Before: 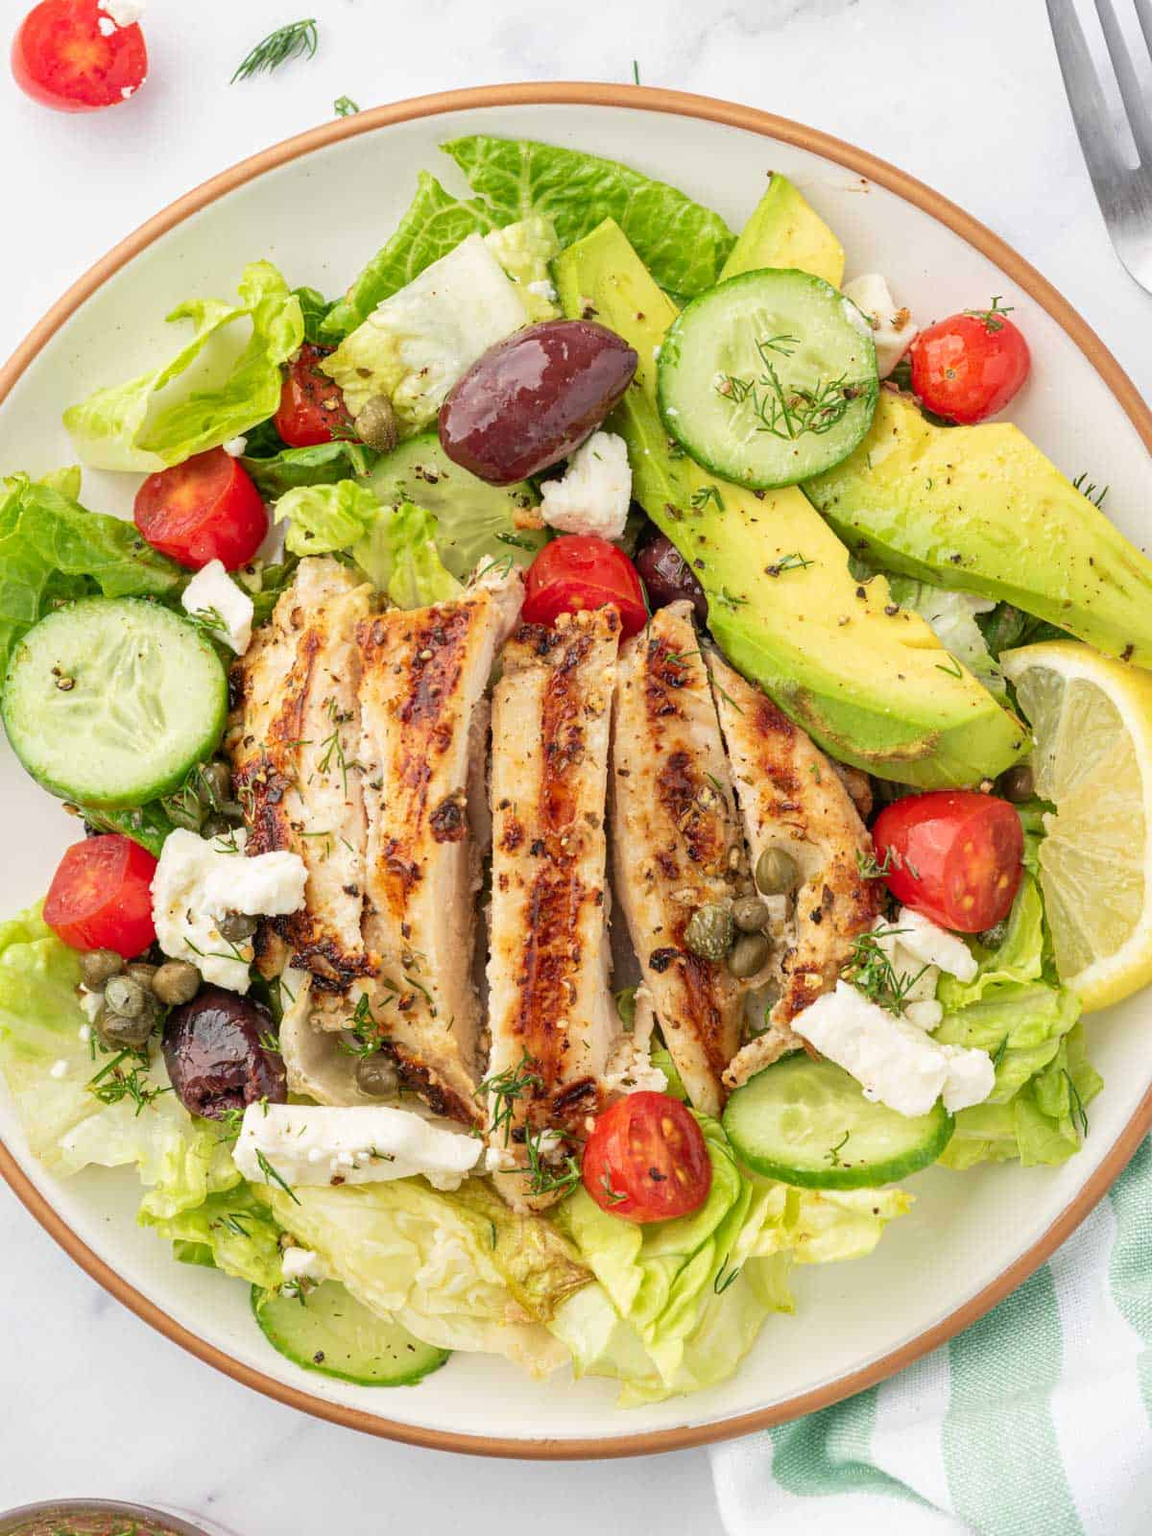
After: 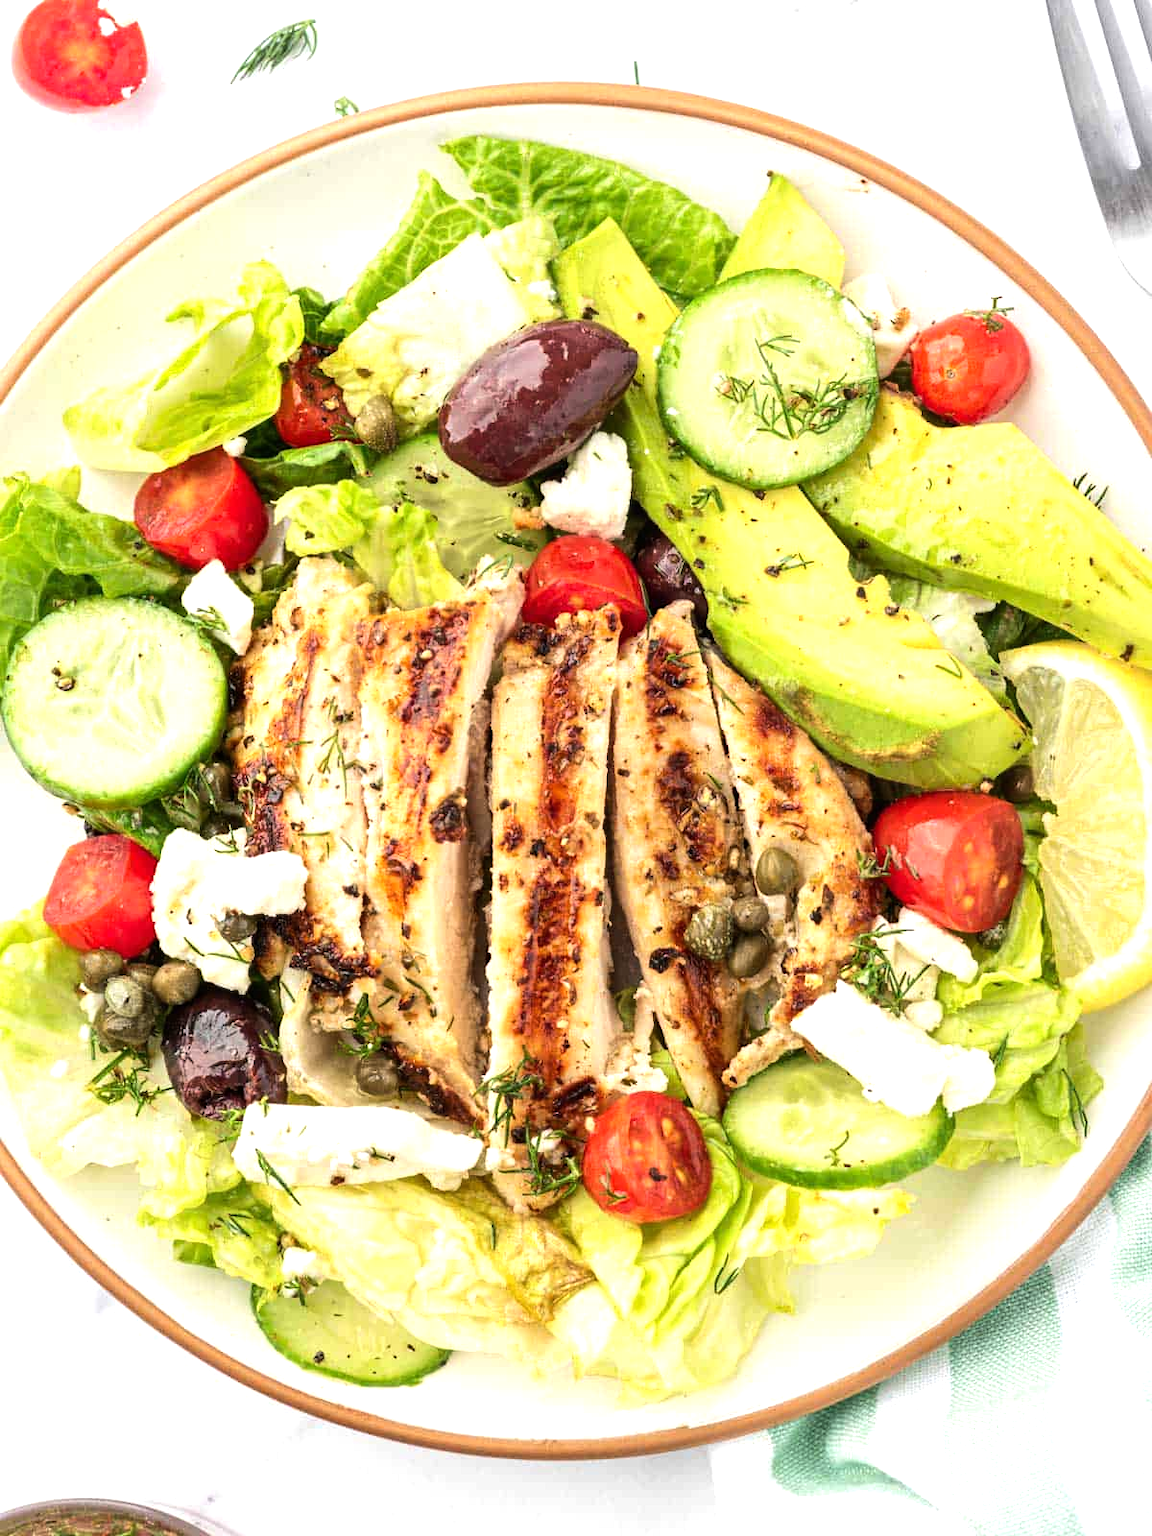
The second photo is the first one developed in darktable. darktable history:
tone equalizer: -8 EV -0.75 EV, -7 EV -0.7 EV, -6 EV -0.6 EV, -5 EV -0.4 EV, -3 EV 0.4 EV, -2 EV 0.6 EV, -1 EV 0.7 EV, +0 EV 0.75 EV, edges refinement/feathering 500, mask exposure compensation -1.57 EV, preserve details no
